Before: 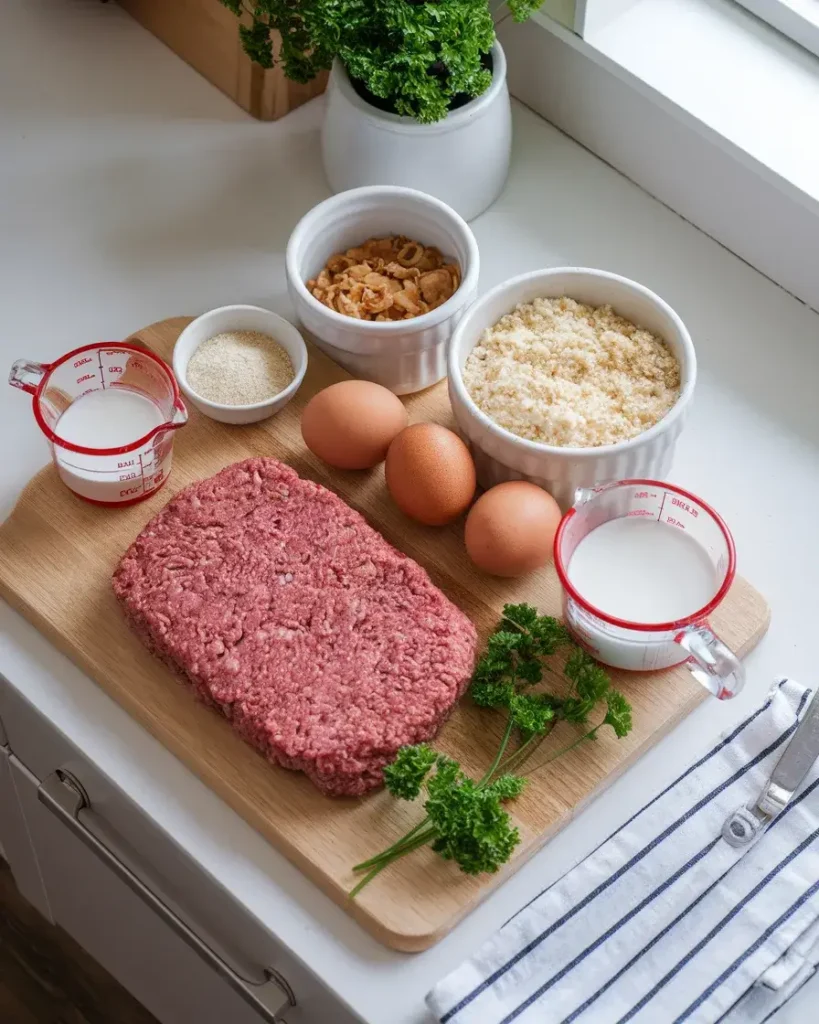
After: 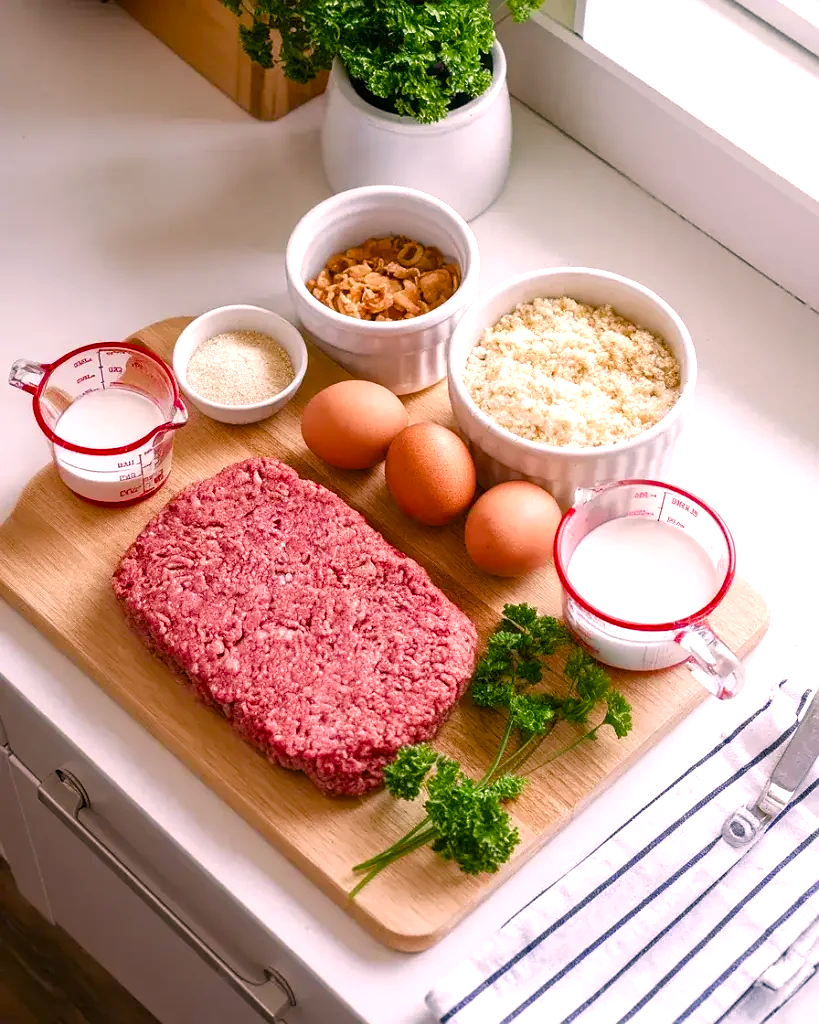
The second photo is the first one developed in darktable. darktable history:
color balance rgb: perceptual saturation grading › global saturation 25%, perceptual saturation grading › highlights -50%, perceptual saturation grading › shadows 30%, perceptual brilliance grading › global brilliance 12%, global vibrance 20%
color correction: highlights a* 12.23, highlights b* 5.41
sharpen: radius 0.969, amount 0.604
exposure: exposure 0.2 EV, compensate highlight preservation false
